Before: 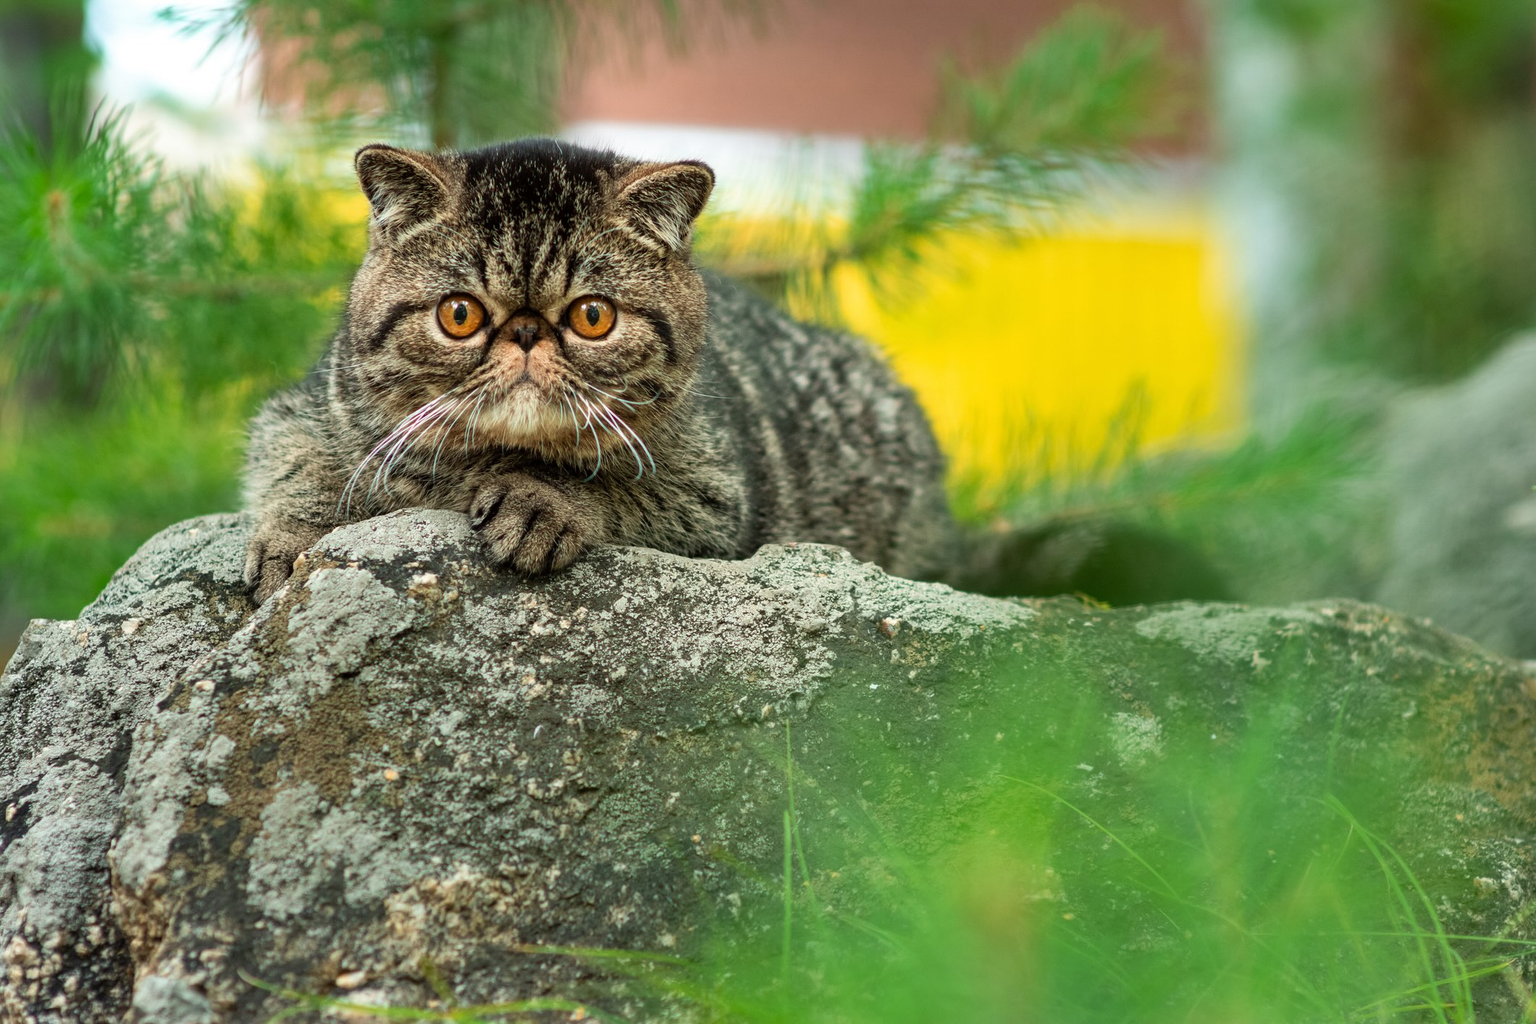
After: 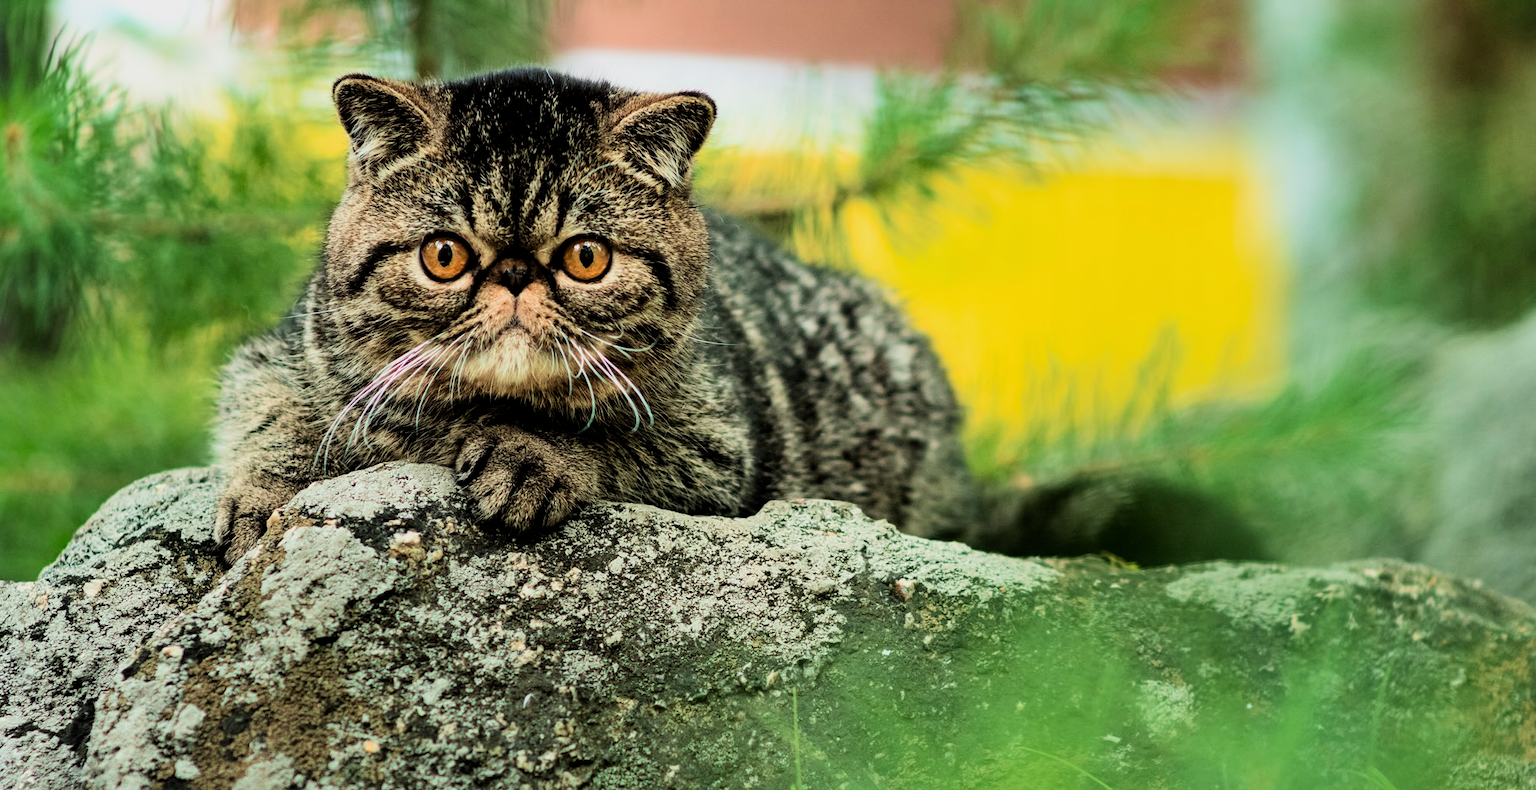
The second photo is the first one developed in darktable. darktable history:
filmic rgb: black relative exposure -5.04 EV, white relative exposure 3.97 EV, hardness 2.88, contrast 1.514
velvia: on, module defaults
crop: left 2.859%, top 7.356%, right 3.448%, bottom 20.269%
